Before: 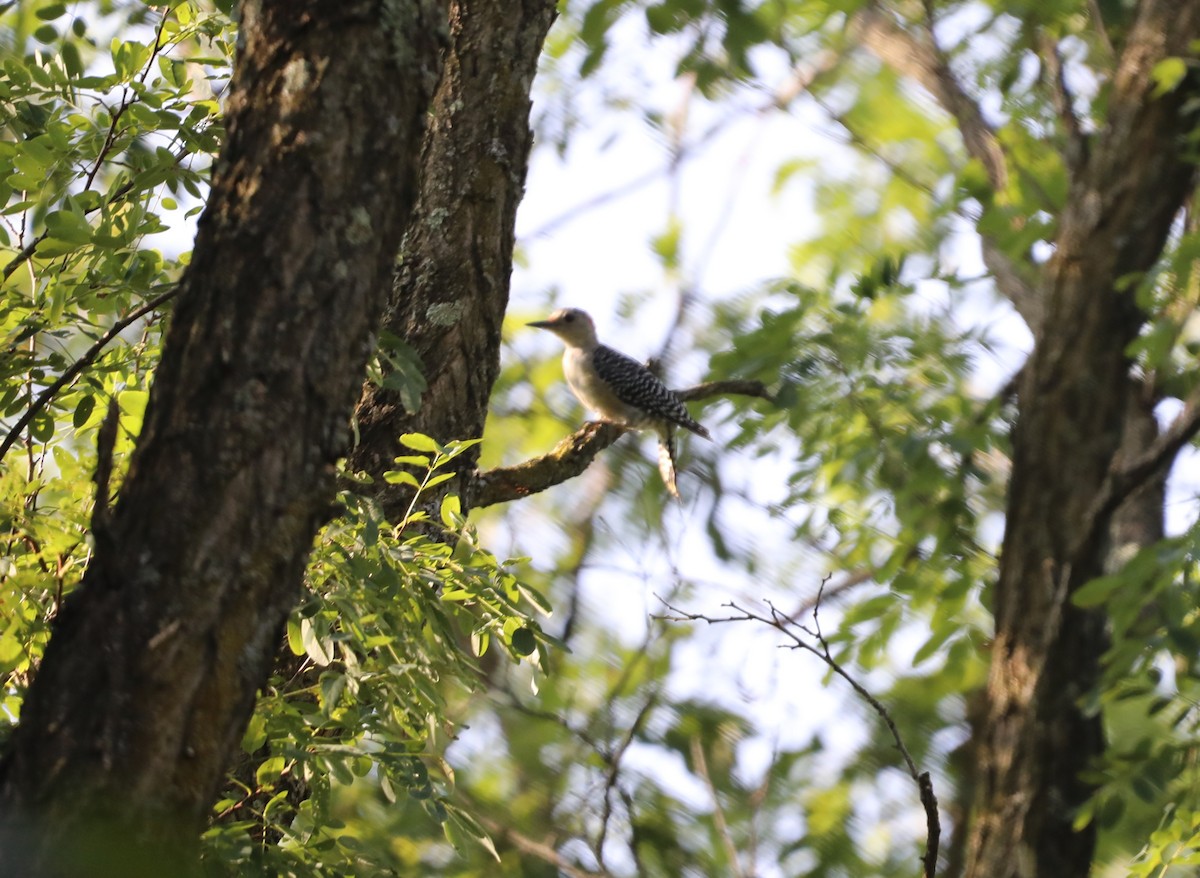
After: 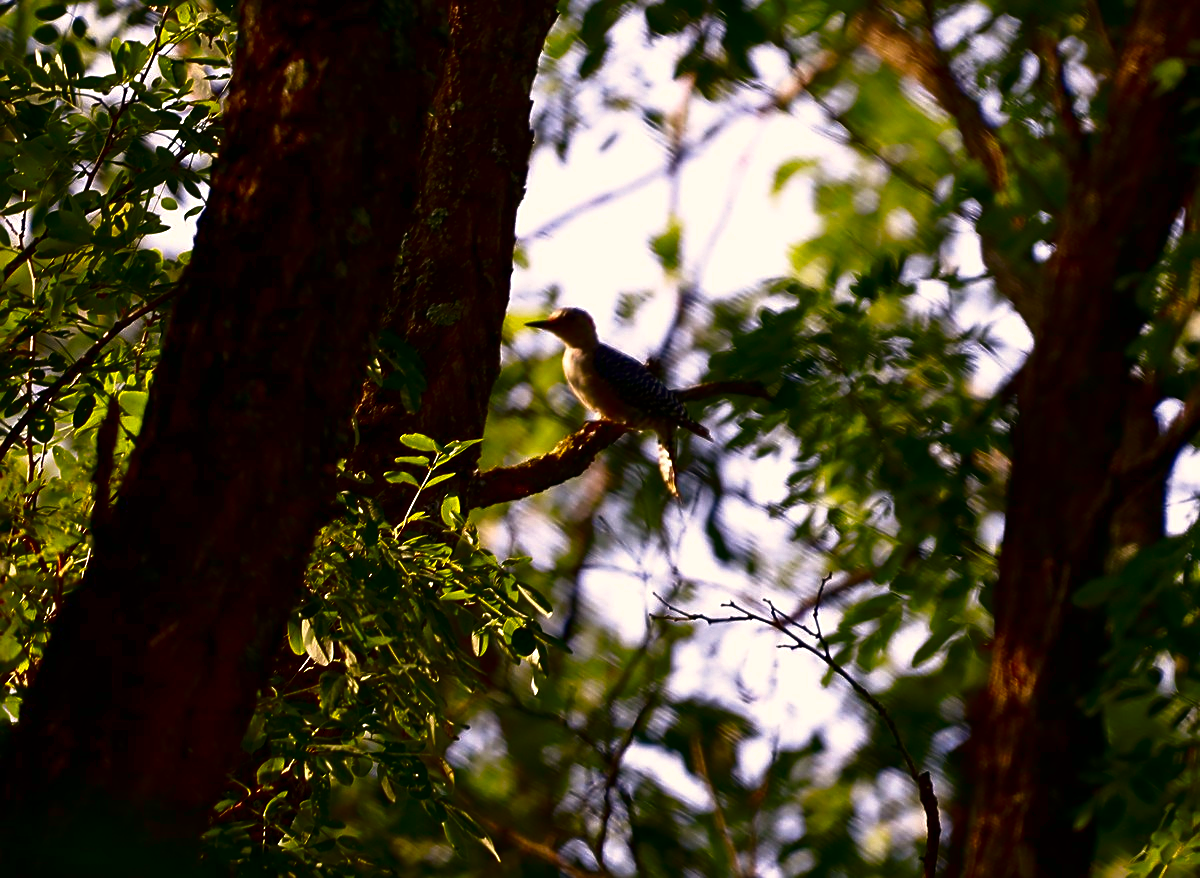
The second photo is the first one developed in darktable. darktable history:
sharpen: on, module defaults
tone equalizer: edges refinement/feathering 500, mask exposure compensation -1.57 EV, preserve details no
color balance rgb: highlights gain › chroma 1.595%, highlights gain › hue 55.82°, linear chroma grading › global chroma -15.898%, perceptual saturation grading › global saturation 0.023%, global vibrance 14.626%
shadows and highlights: shadows -0.107, highlights 39.04
contrast brightness saturation: brightness -0.985, saturation 0.999
